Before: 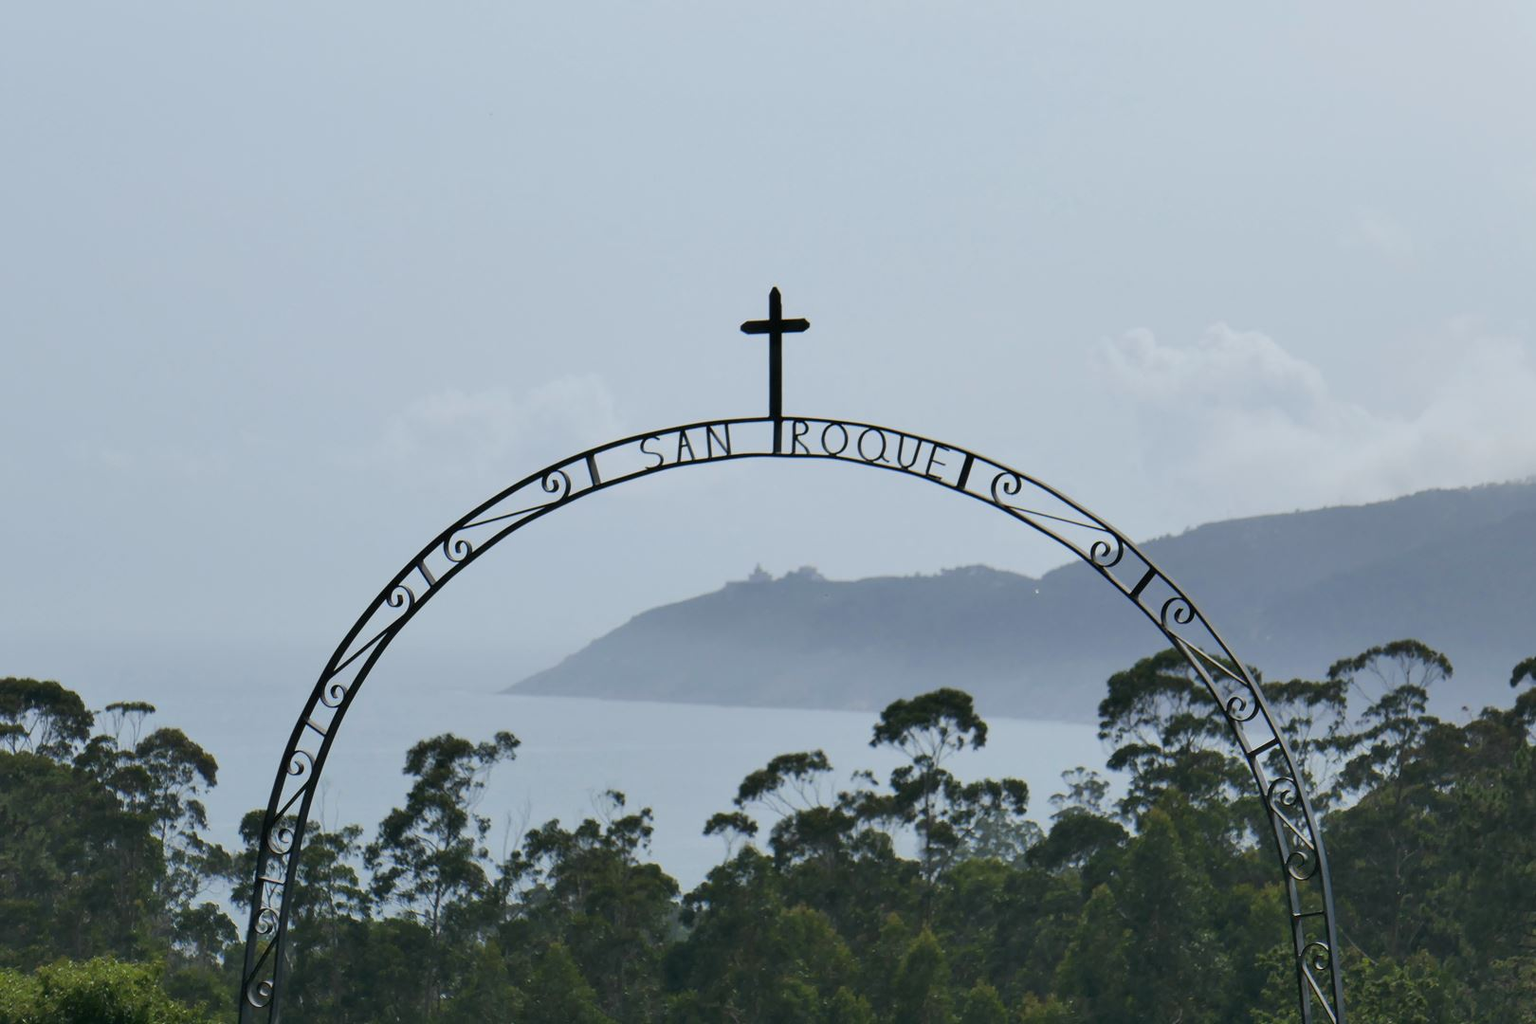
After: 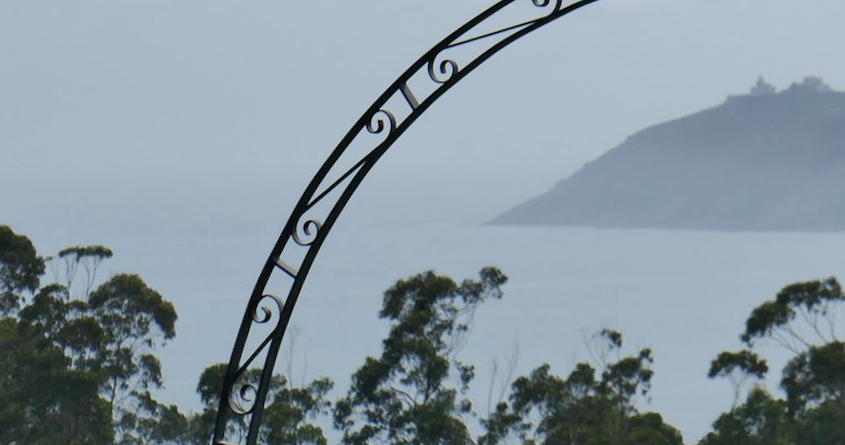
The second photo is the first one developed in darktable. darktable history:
rotate and perspective: rotation -1.68°, lens shift (vertical) -0.146, crop left 0.049, crop right 0.912, crop top 0.032, crop bottom 0.96
crop: top 44.483%, right 43.593%, bottom 12.892%
